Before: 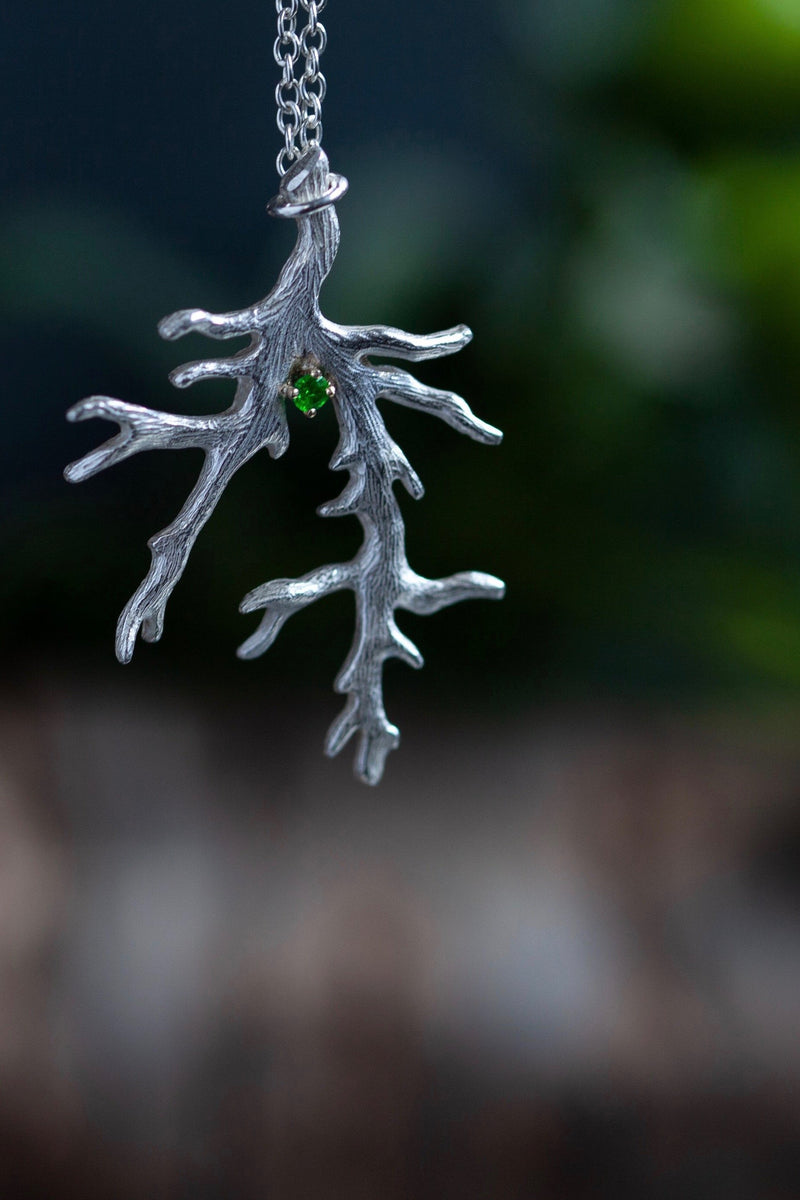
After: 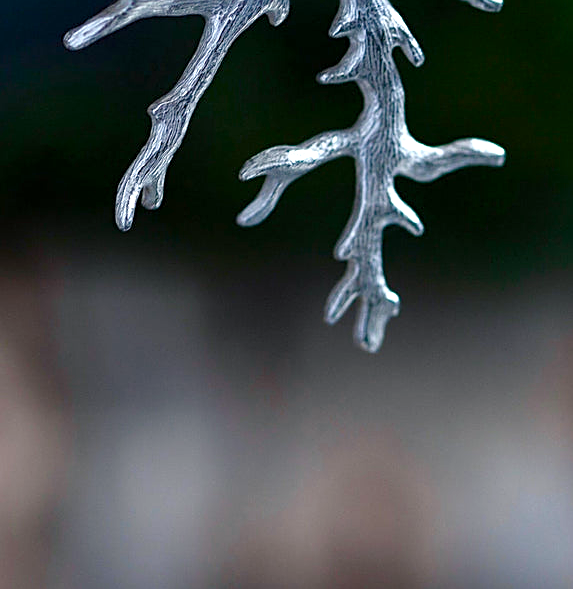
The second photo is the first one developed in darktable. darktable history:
crop: top 36.158%, right 28.323%, bottom 14.74%
color balance rgb: shadows lift › chroma 2.009%, shadows lift › hue 217.07°, linear chroma grading › global chroma 9.796%, perceptual saturation grading › global saturation 20%, perceptual saturation grading › highlights -50.298%, perceptual saturation grading › shadows 30.718%, global vibrance 14.272%
exposure: black level correction 0, exposure 0.499 EV, compensate exposure bias true, compensate highlight preservation false
sharpen: on, module defaults
